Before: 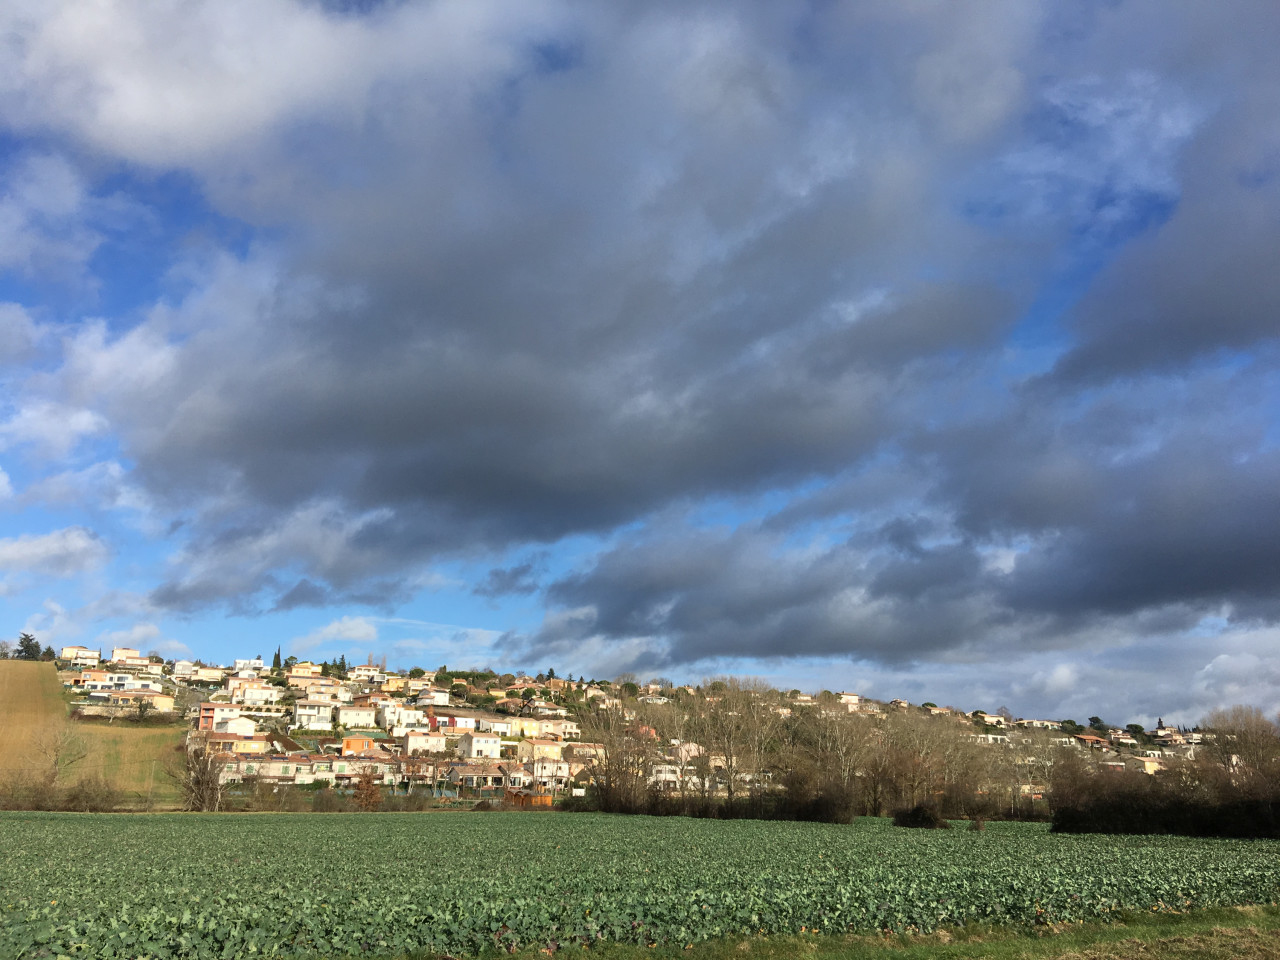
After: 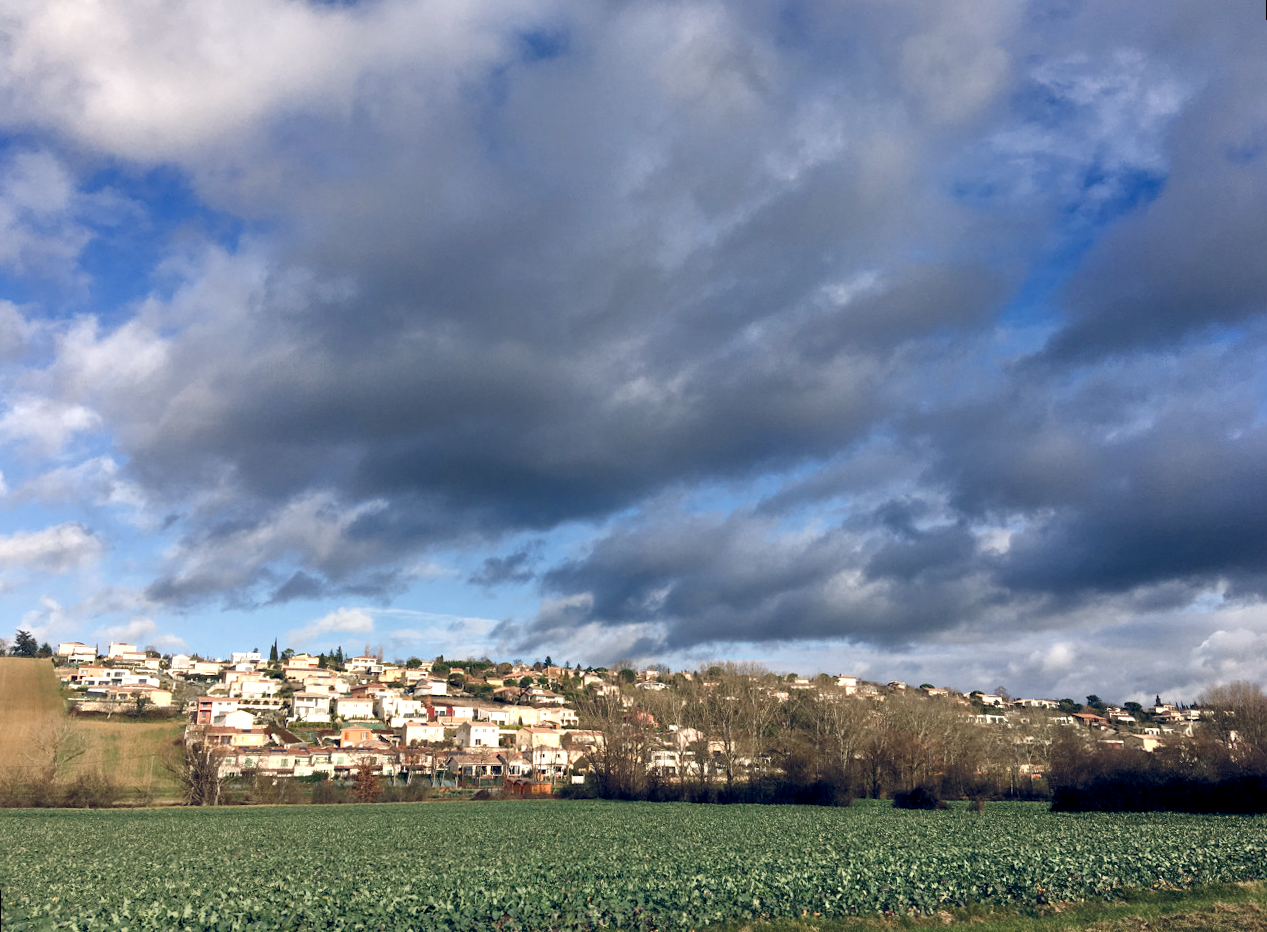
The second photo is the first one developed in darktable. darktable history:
local contrast: highlights 100%, shadows 100%, detail 120%, midtone range 0.2
white balance: emerald 1
rotate and perspective: rotation -1°, crop left 0.011, crop right 0.989, crop top 0.025, crop bottom 0.975
color balance rgb: highlights gain › chroma 2.94%, highlights gain › hue 60.57°, global offset › chroma 0.25%, global offset › hue 256.52°, perceptual saturation grading › global saturation 20%, perceptual saturation grading › highlights -50%, perceptual saturation grading › shadows 30%, contrast 15%
